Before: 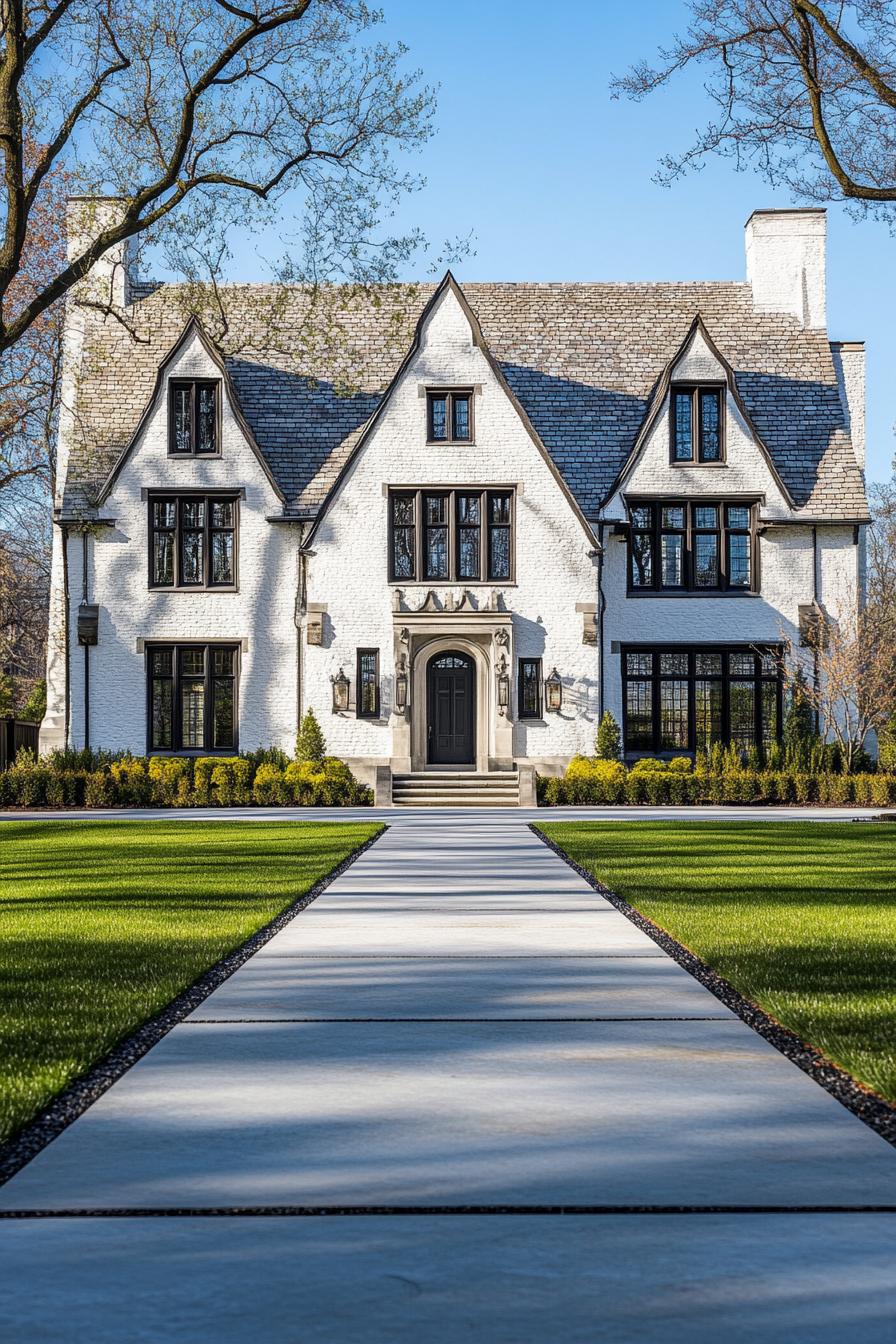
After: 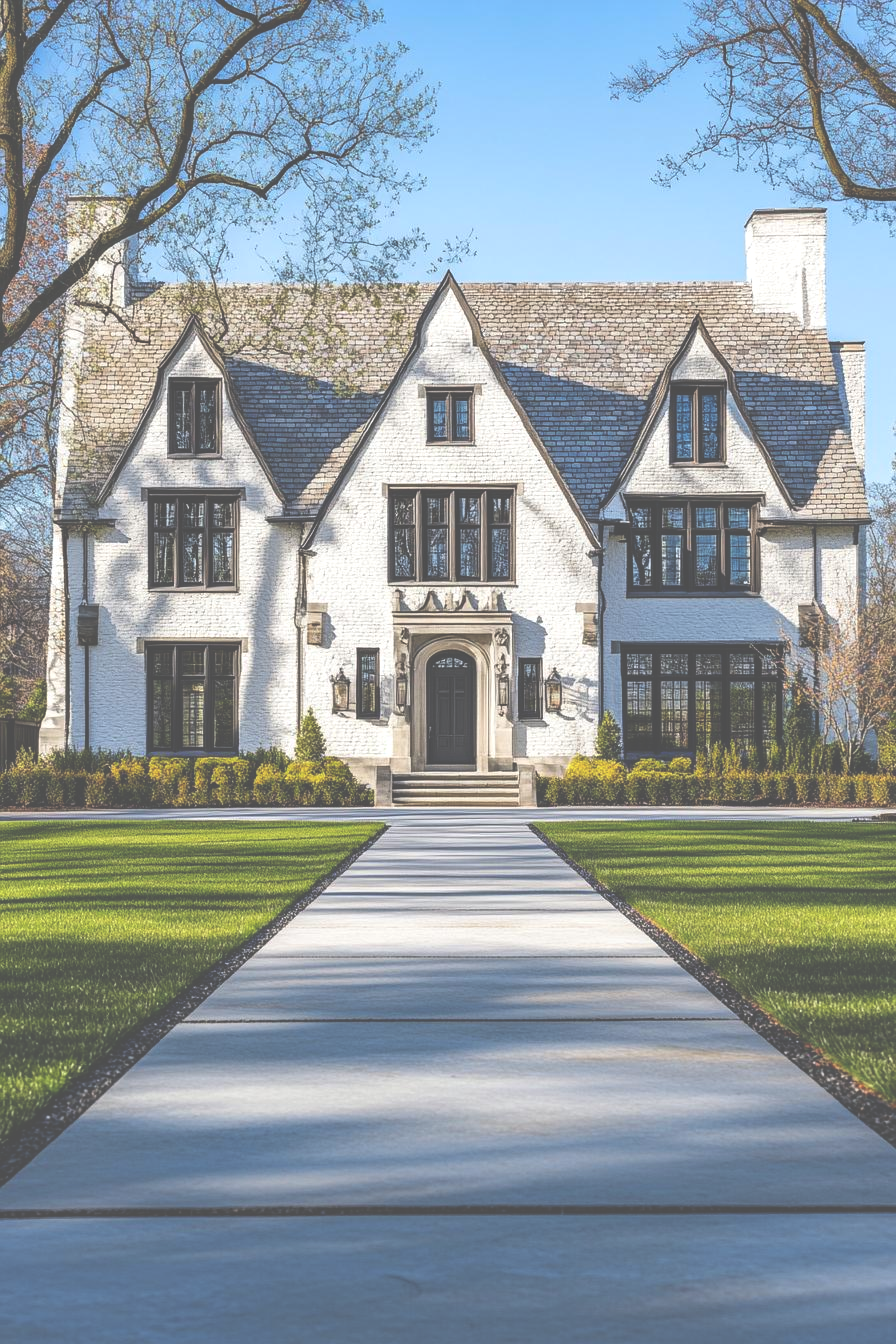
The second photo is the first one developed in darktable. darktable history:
shadows and highlights: radius 120.84, shadows 21.38, white point adjustment -9.66, highlights -14.26, soften with gaussian
exposure: black level correction -0.071, exposure 0.502 EV, compensate exposure bias true, compensate highlight preservation false
